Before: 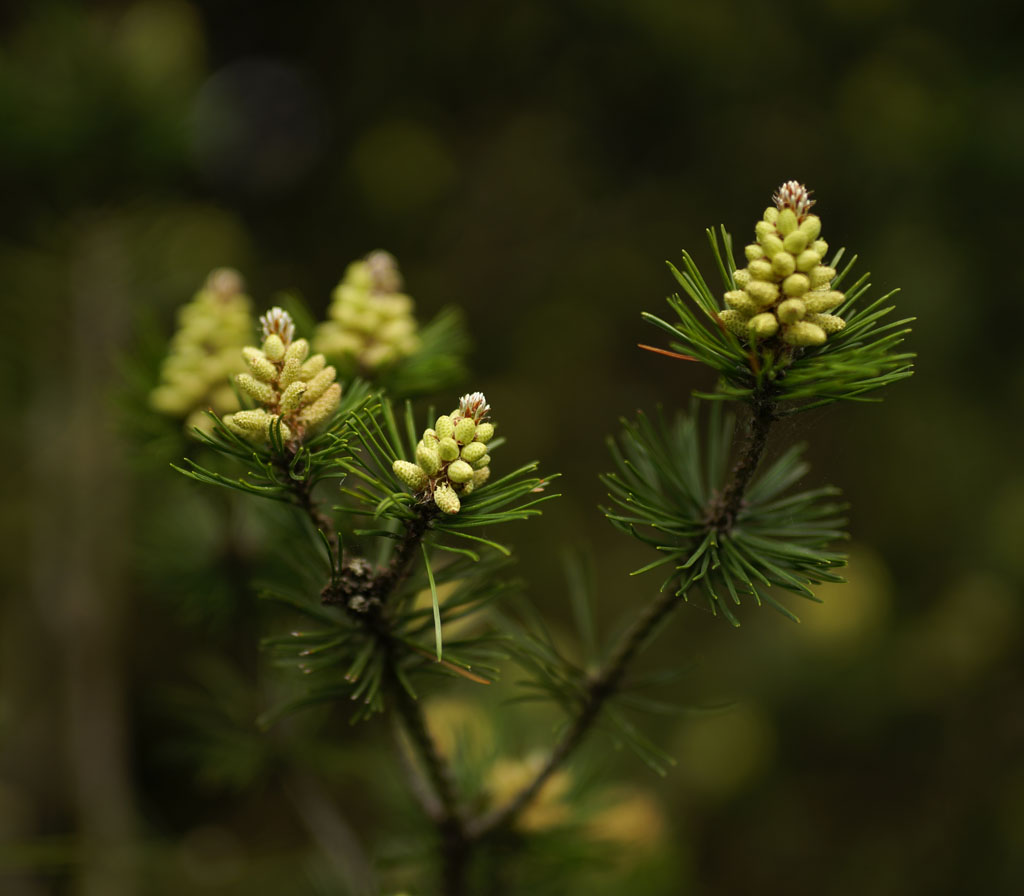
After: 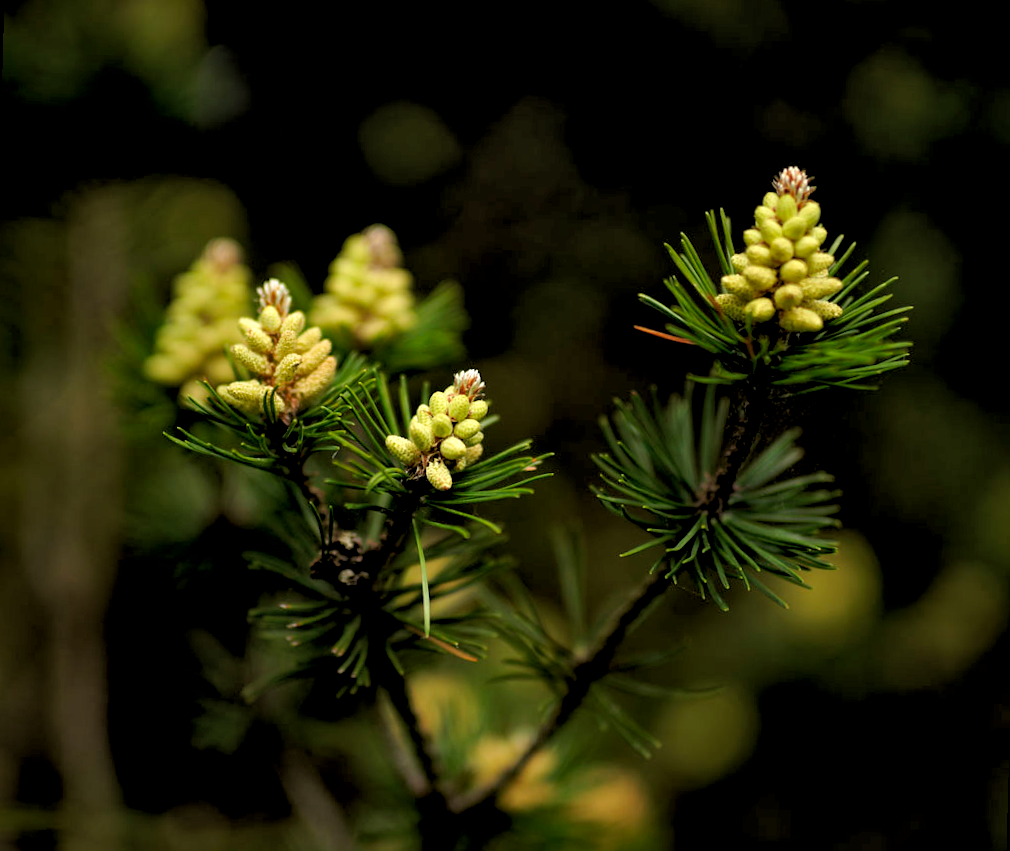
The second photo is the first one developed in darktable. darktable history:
local contrast: mode bilateral grid, contrast 20, coarseness 50, detail 130%, midtone range 0.2
rgb levels: levels [[0.01, 0.419, 0.839], [0, 0.5, 1], [0, 0.5, 1]]
rotate and perspective: rotation 1.57°, crop left 0.018, crop right 0.982, crop top 0.039, crop bottom 0.961
